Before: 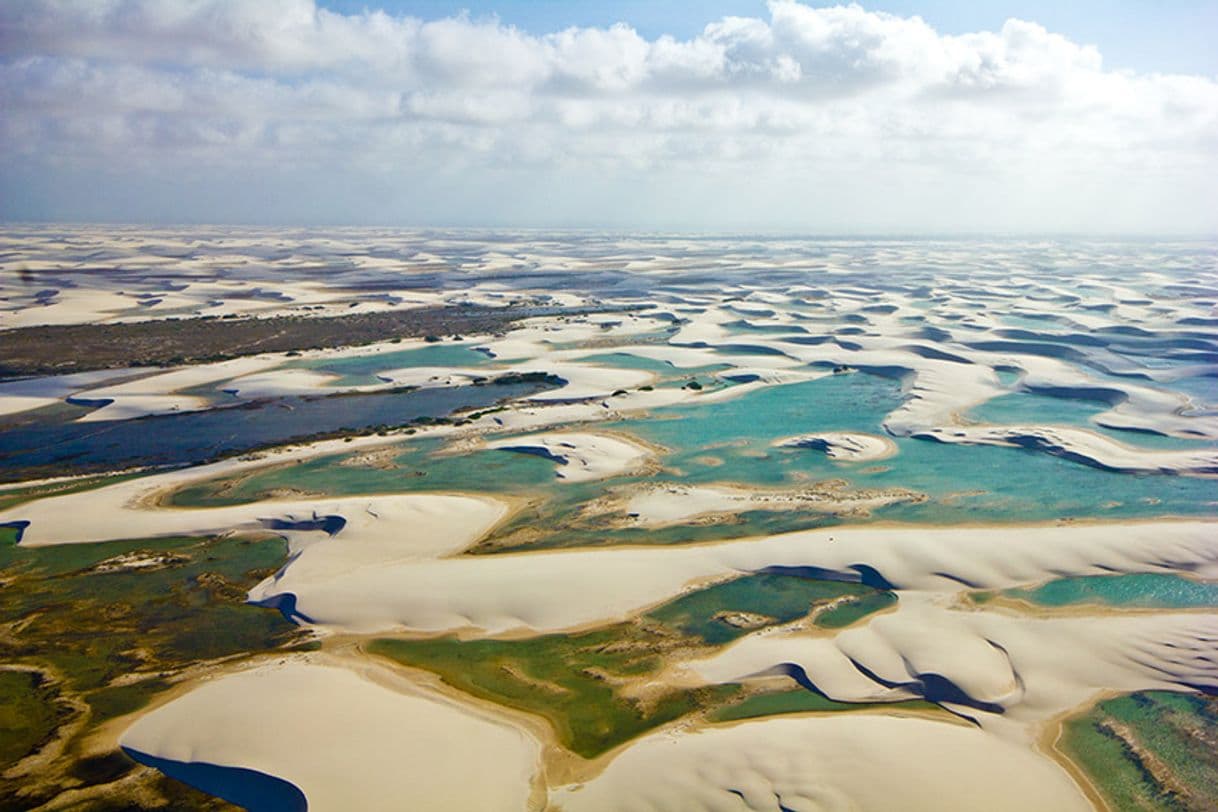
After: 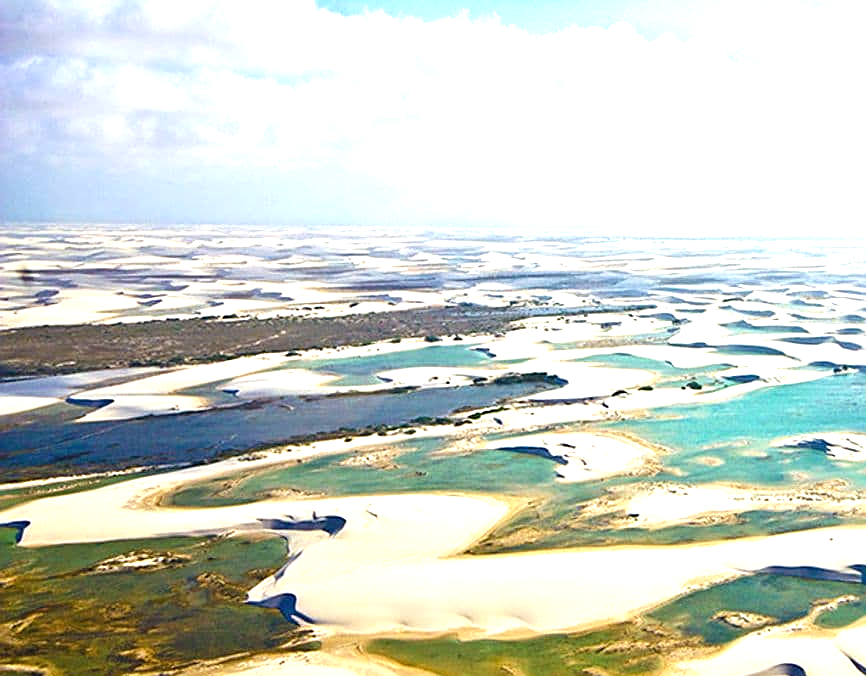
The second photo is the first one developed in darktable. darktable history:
crop: right 28.885%, bottom 16.626%
sharpen: on, module defaults
exposure: black level correction 0, exposure 1.2 EV, compensate highlight preservation false
